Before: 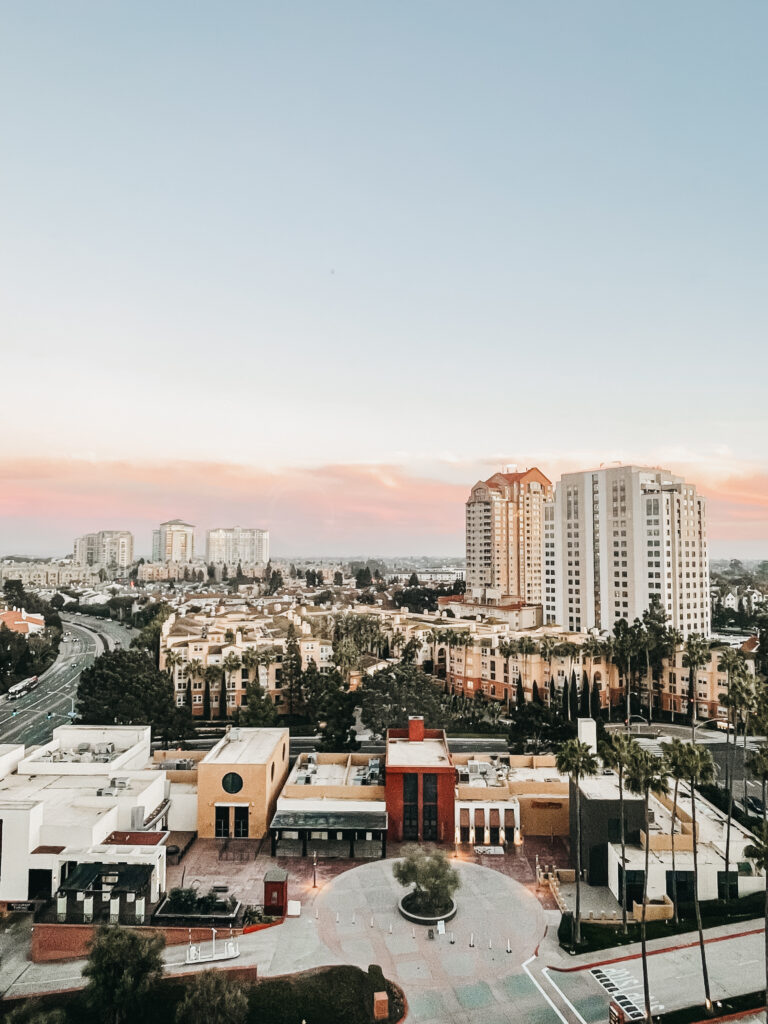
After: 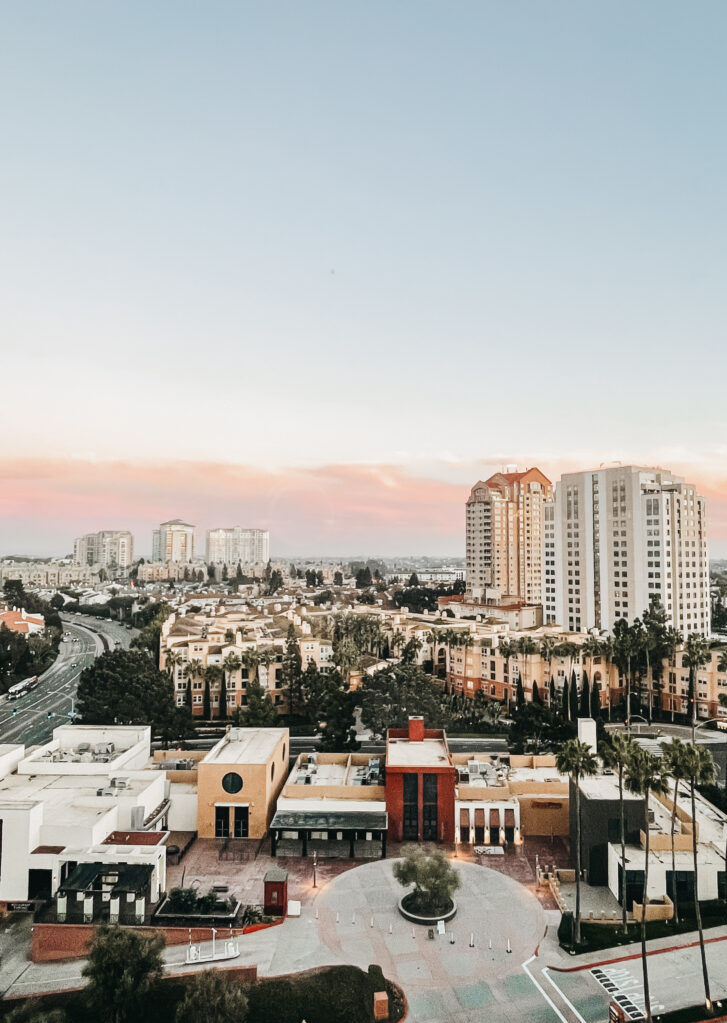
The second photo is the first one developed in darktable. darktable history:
crop and rotate: left 0%, right 5.323%
